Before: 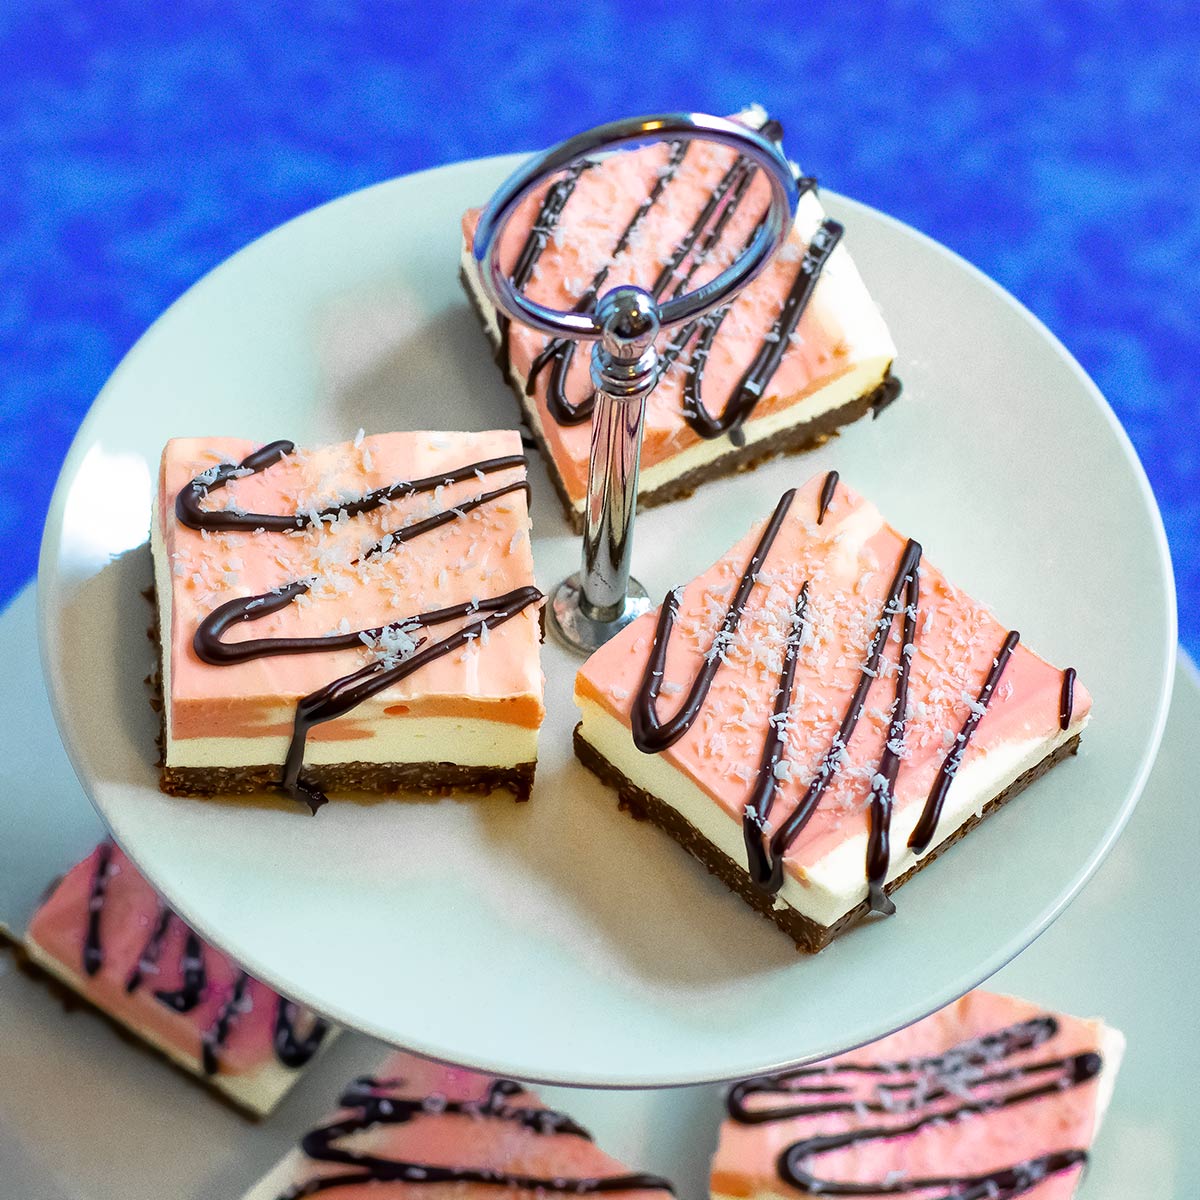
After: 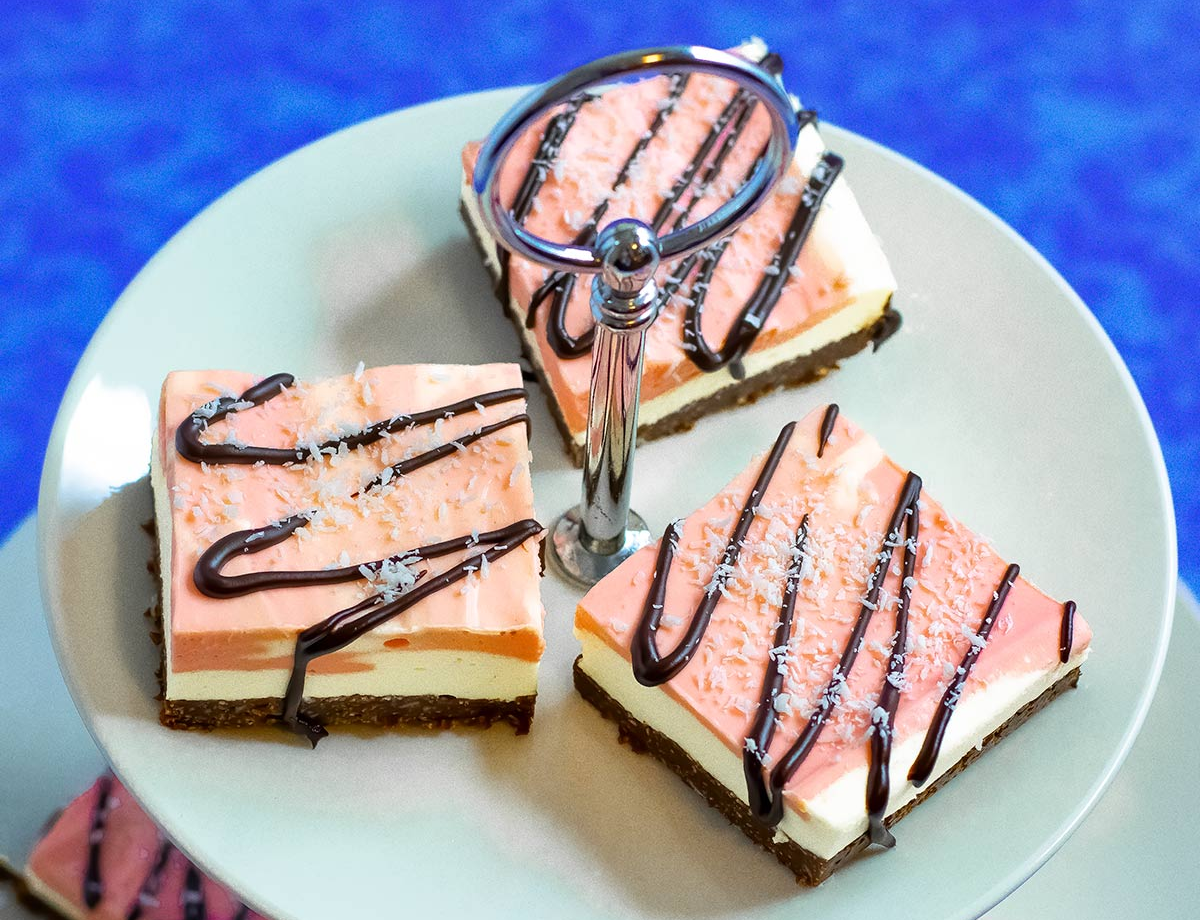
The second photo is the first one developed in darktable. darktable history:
white balance: emerald 1
rotate and perspective: crop left 0, crop top 0
crop: top 5.667%, bottom 17.637%
